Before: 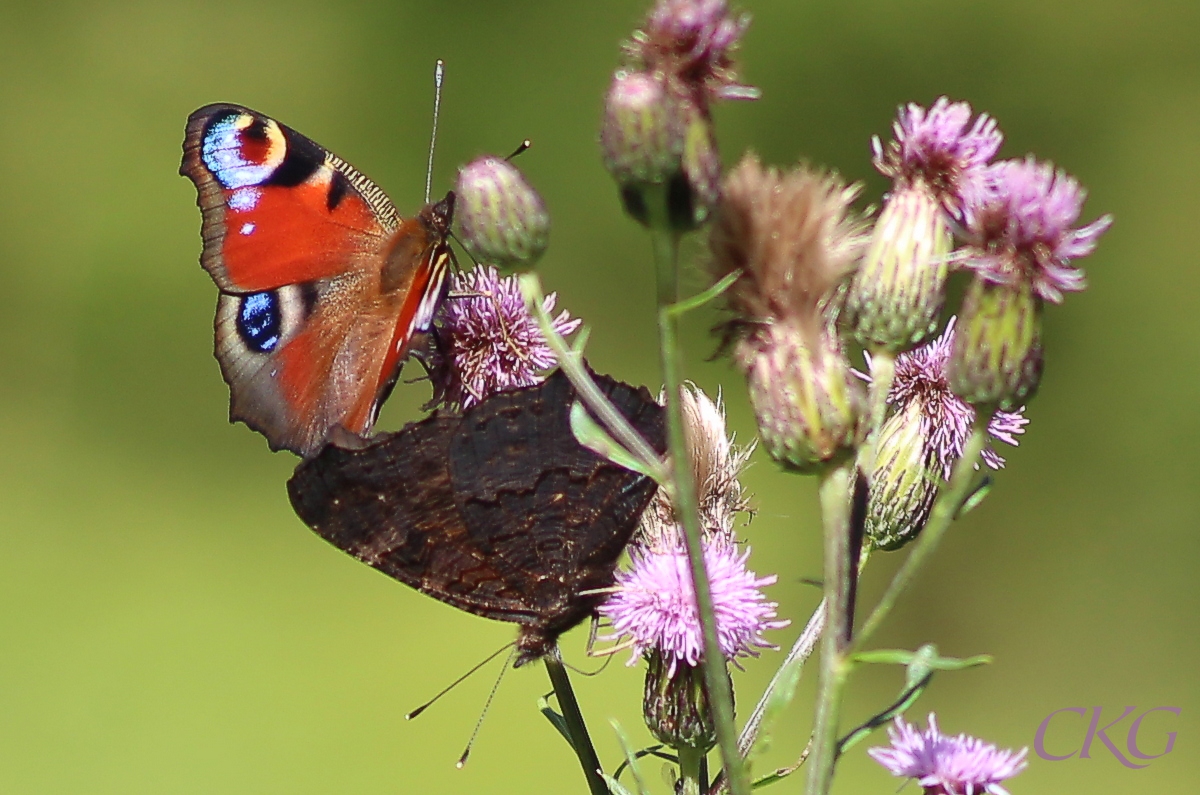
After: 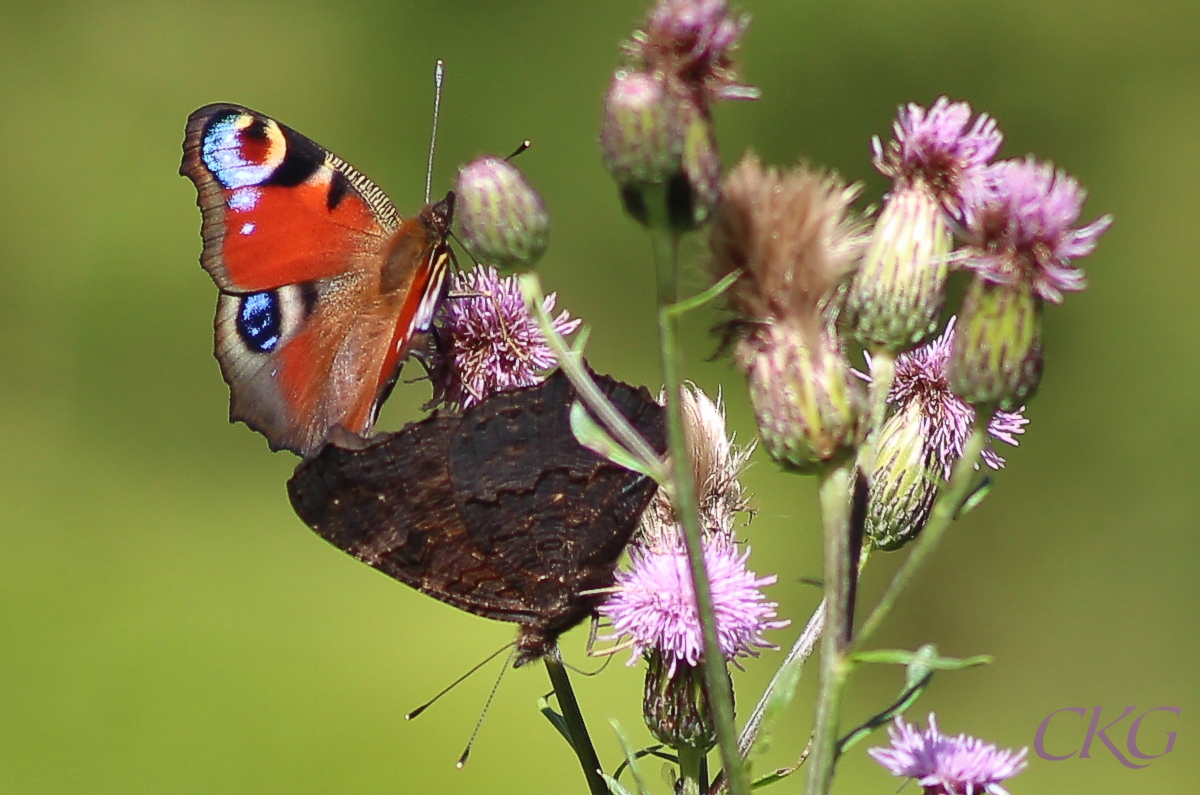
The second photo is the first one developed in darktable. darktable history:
shadows and highlights: white point adjustment 0.1, highlights -70, soften with gaussian
color correction: highlights a* -0.182, highlights b* -0.124
